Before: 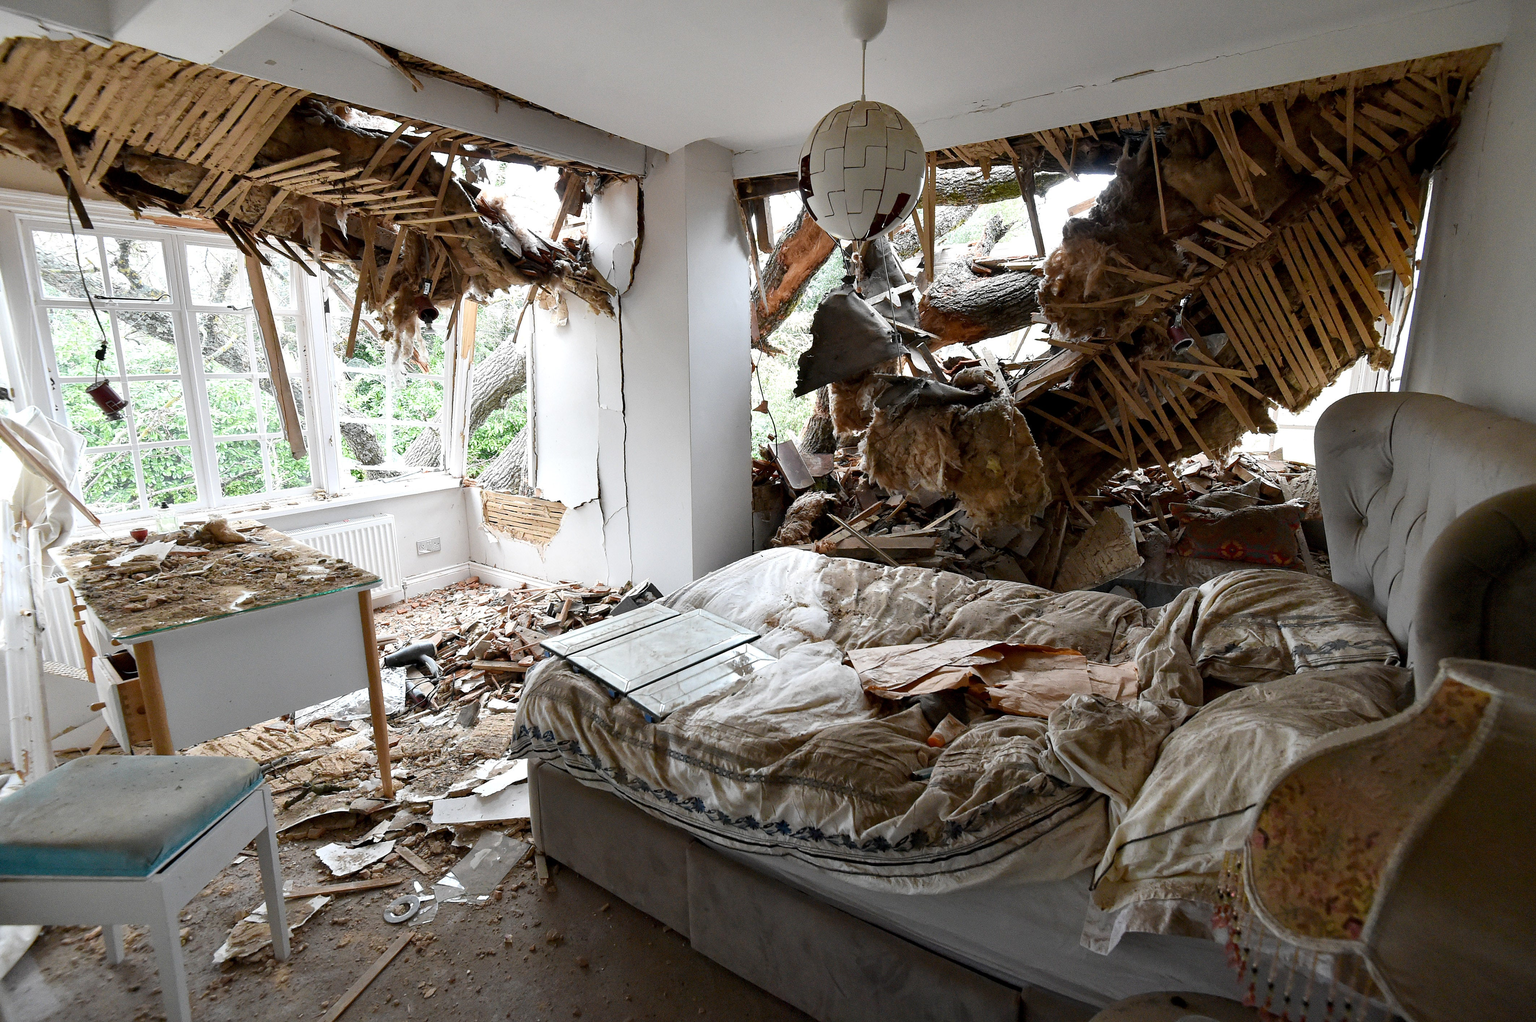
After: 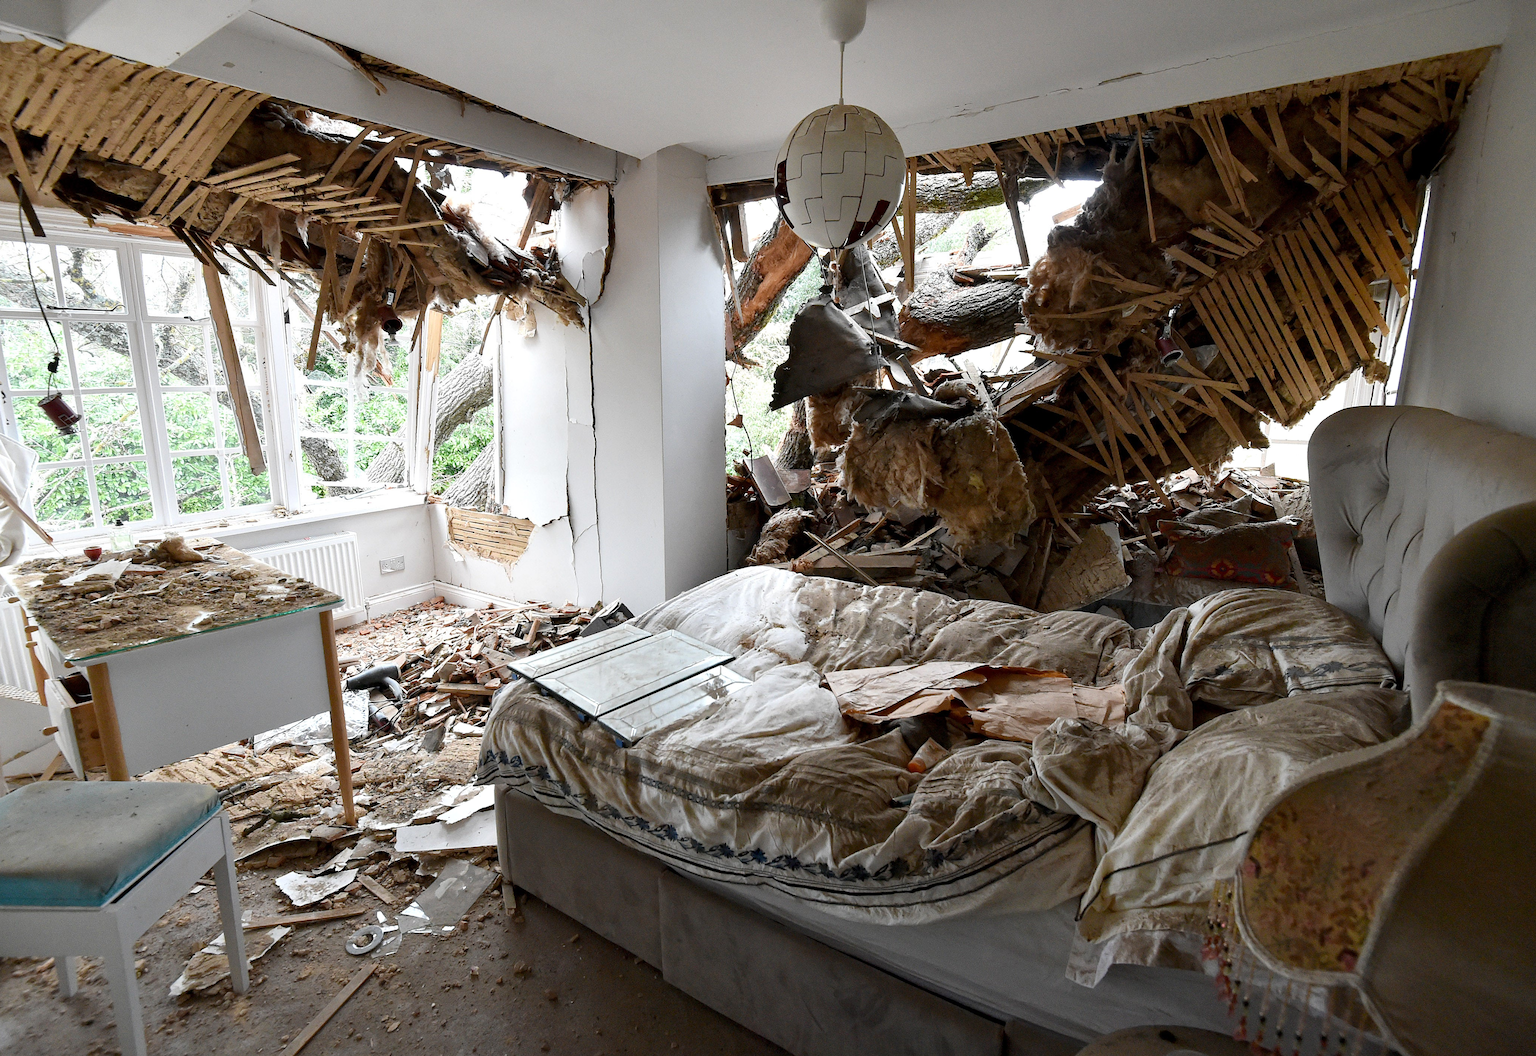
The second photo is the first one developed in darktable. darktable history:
tone equalizer: on, module defaults
crop and rotate: left 3.238%
